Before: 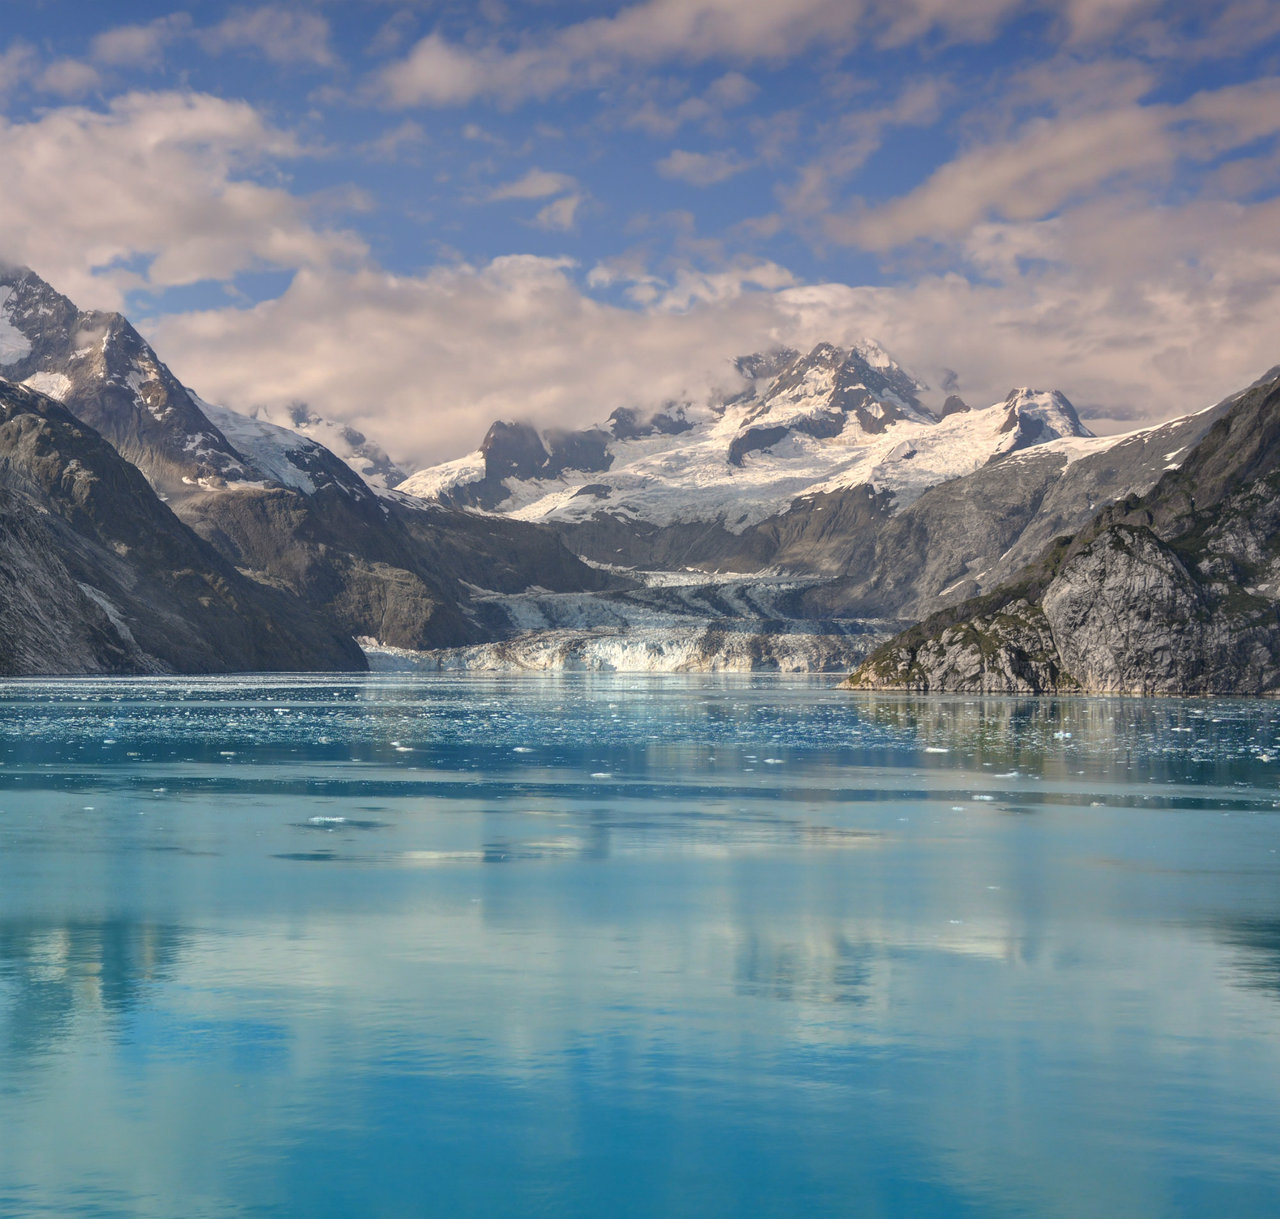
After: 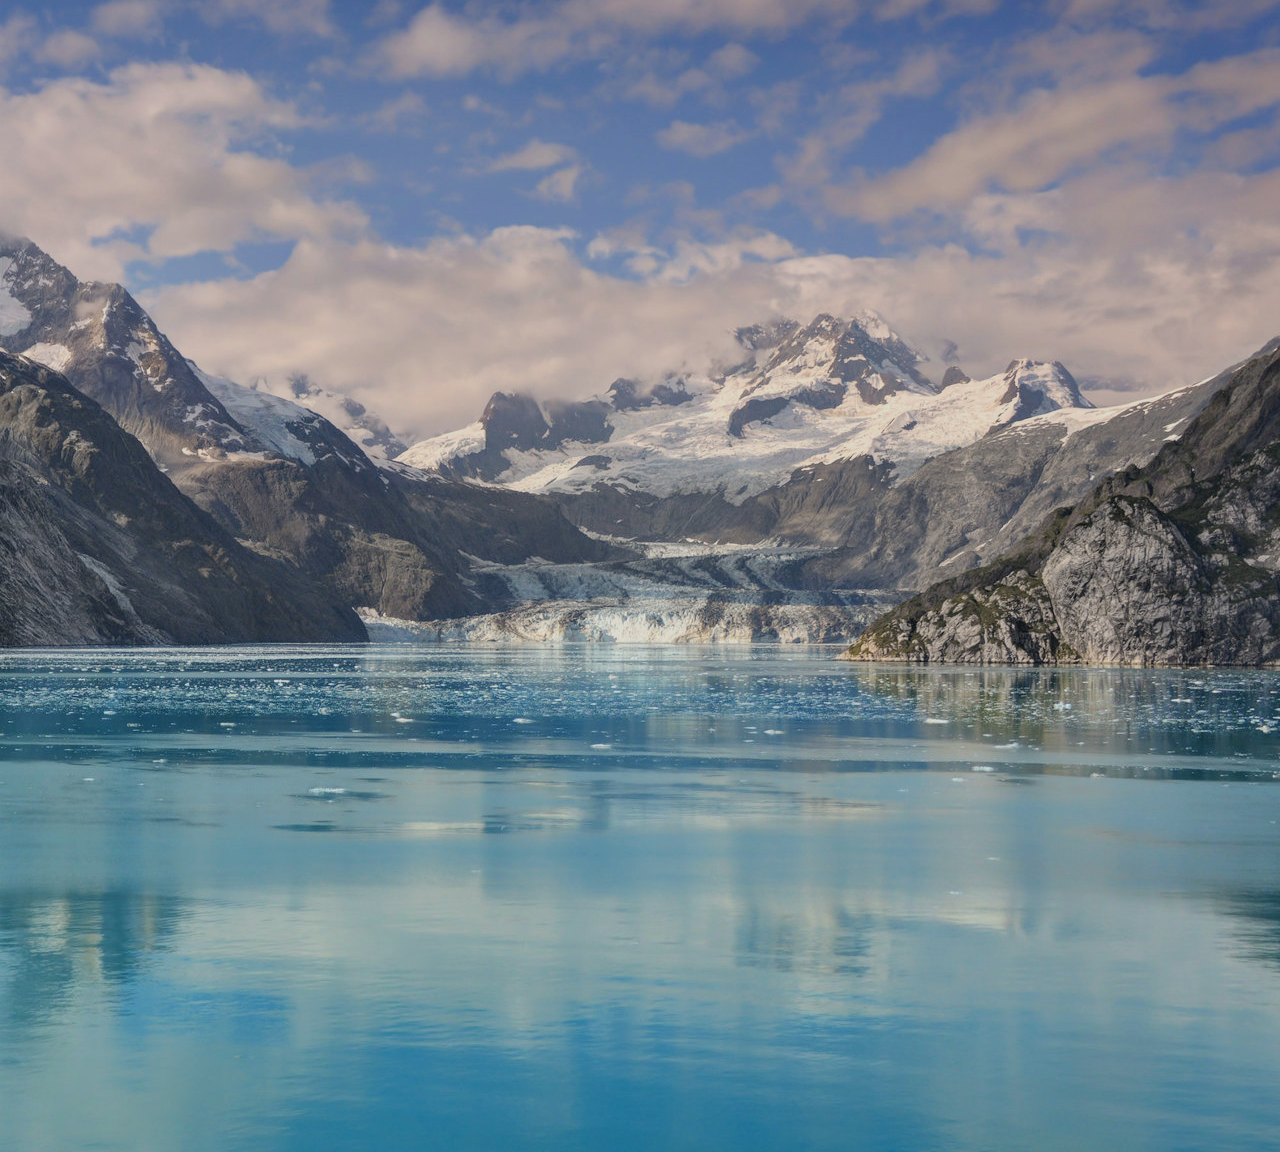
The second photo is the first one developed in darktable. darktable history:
crop and rotate: top 2.394%, bottom 3.097%
tone equalizer: on, module defaults
filmic rgb: black relative exposure -16 EV, white relative exposure 4.93 EV, hardness 6.21, add noise in highlights 0.002, color science v3 (2019), use custom middle-gray values true, contrast in highlights soft
